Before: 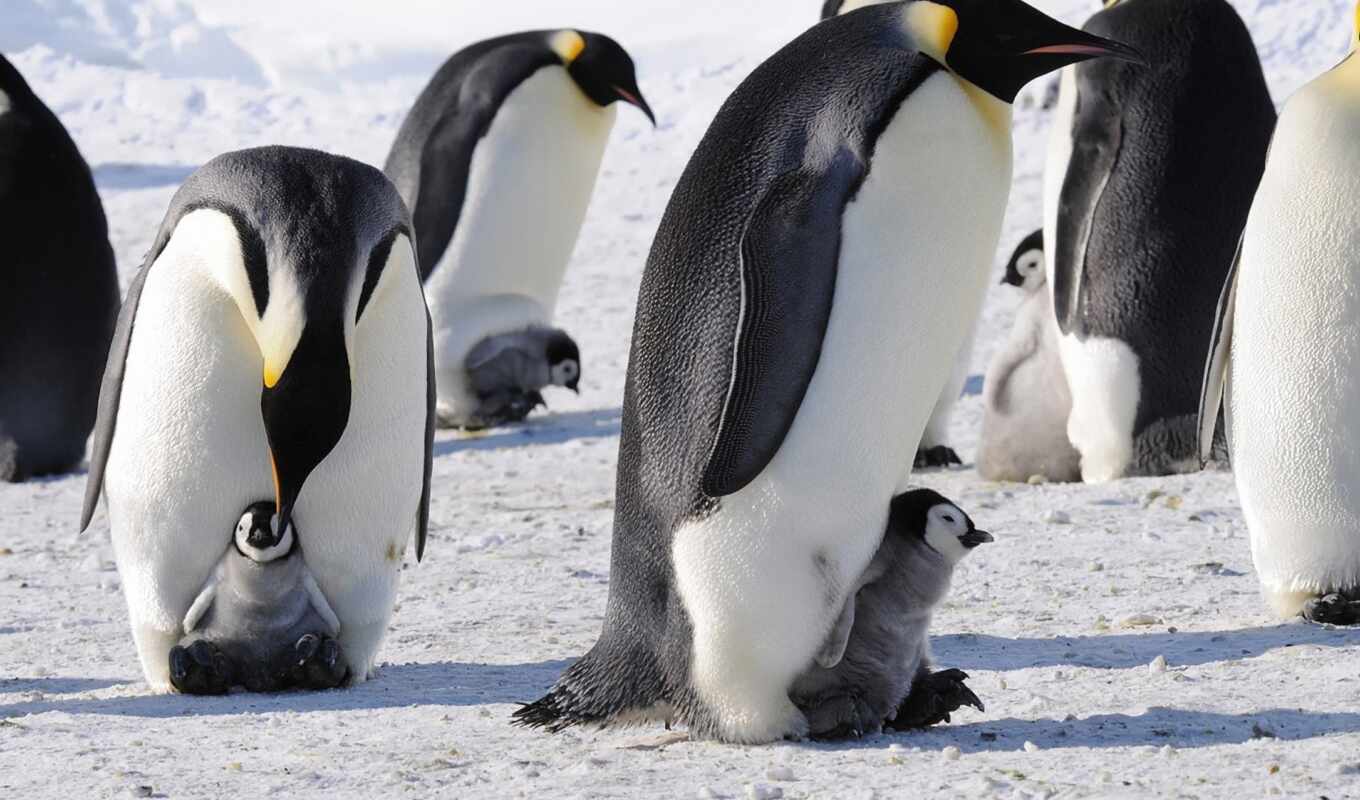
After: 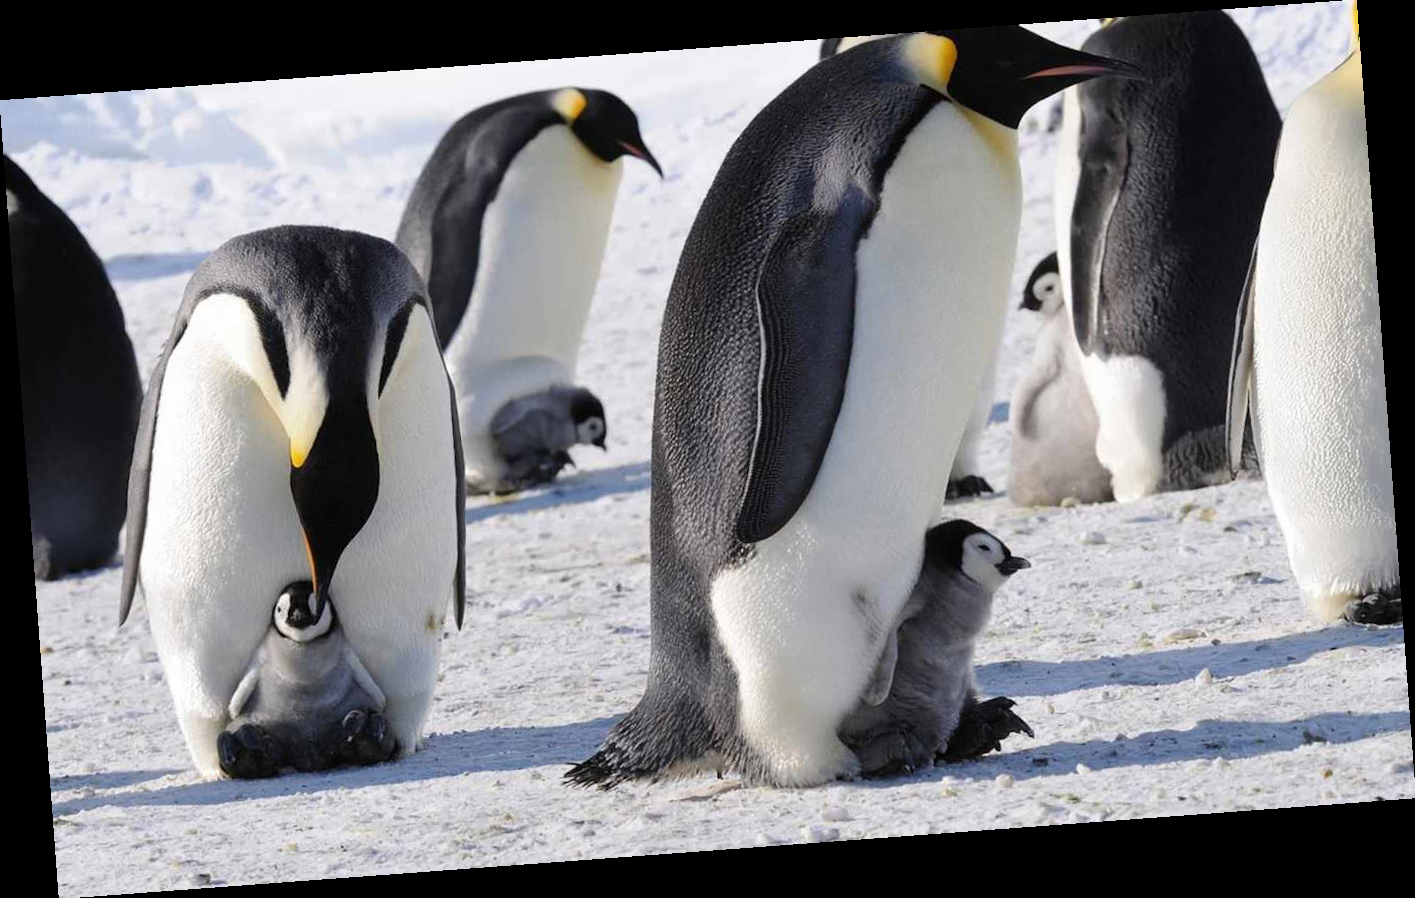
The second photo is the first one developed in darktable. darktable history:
rotate and perspective: rotation -4.25°, automatic cropping off
tone equalizer: on, module defaults
